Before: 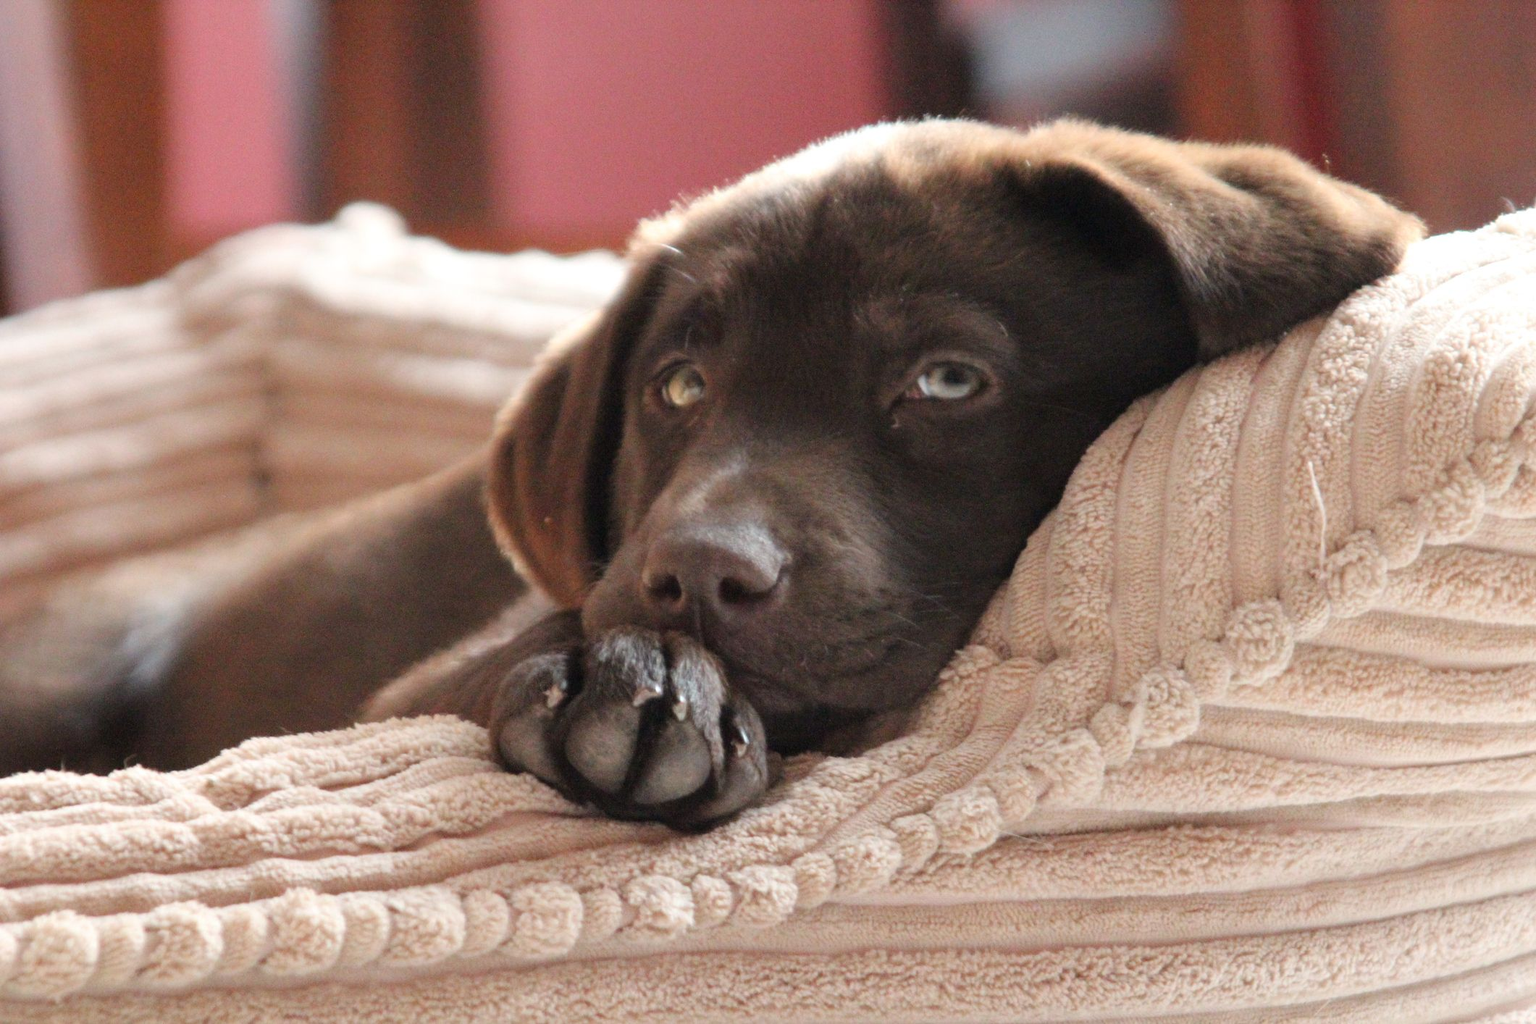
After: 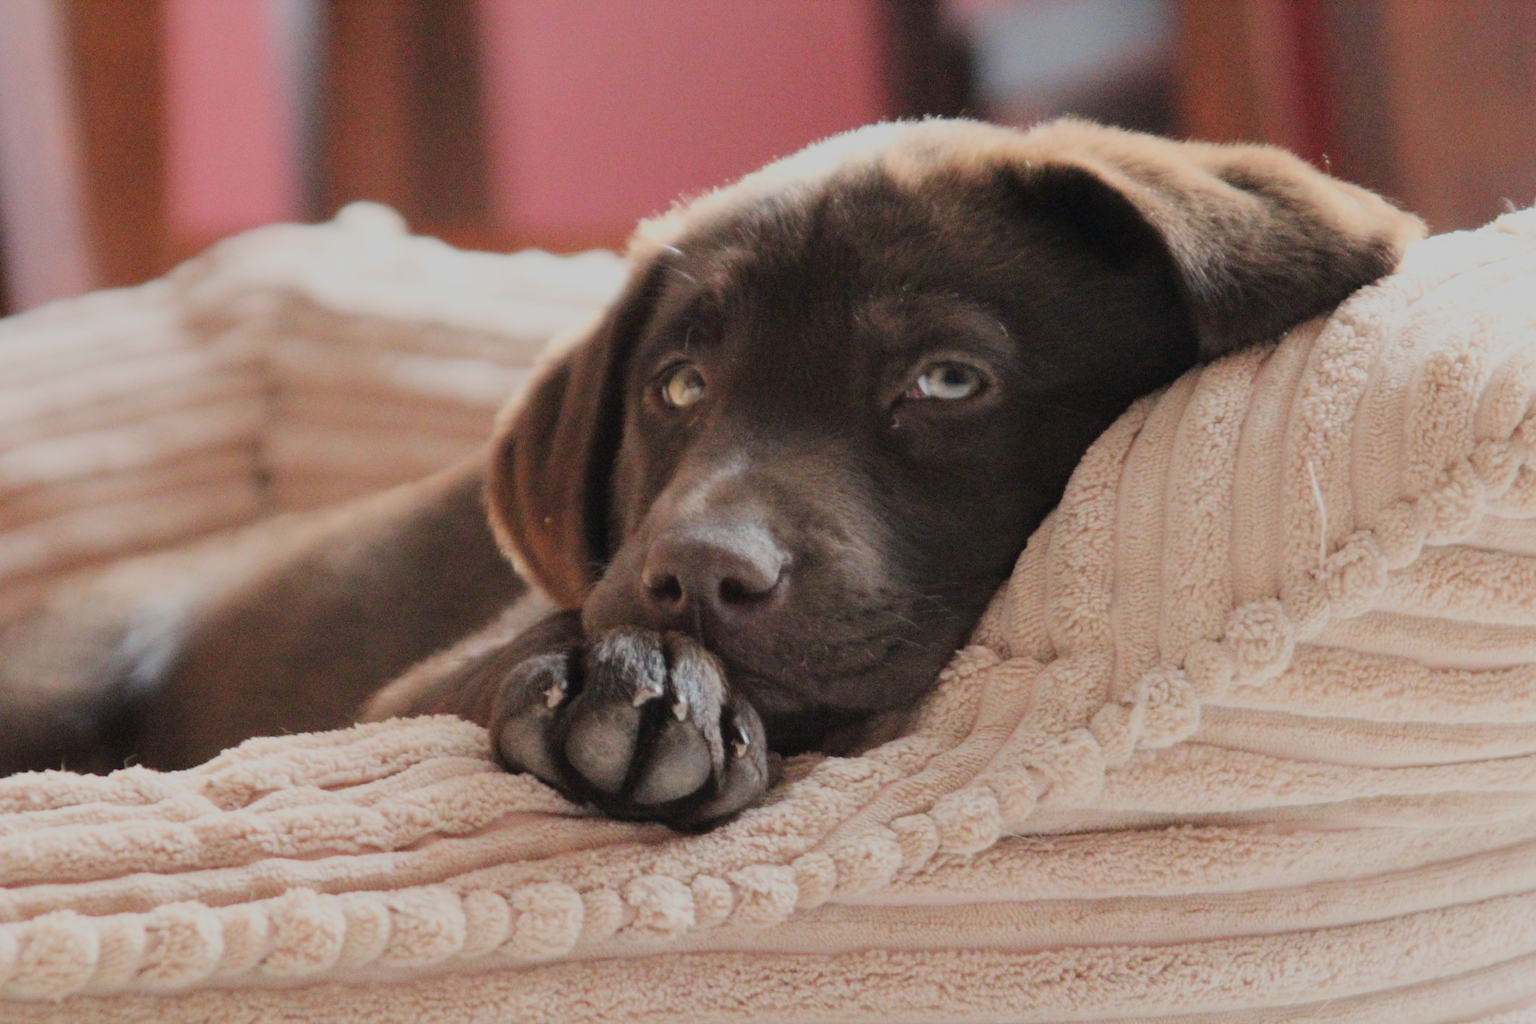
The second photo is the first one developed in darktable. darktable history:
filmic rgb: black relative exposure -16 EV, white relative exposure 6.85 EV, hardness 4.67, color science v5 (2021), contrast in shadows safe, contrast in highlights safe
